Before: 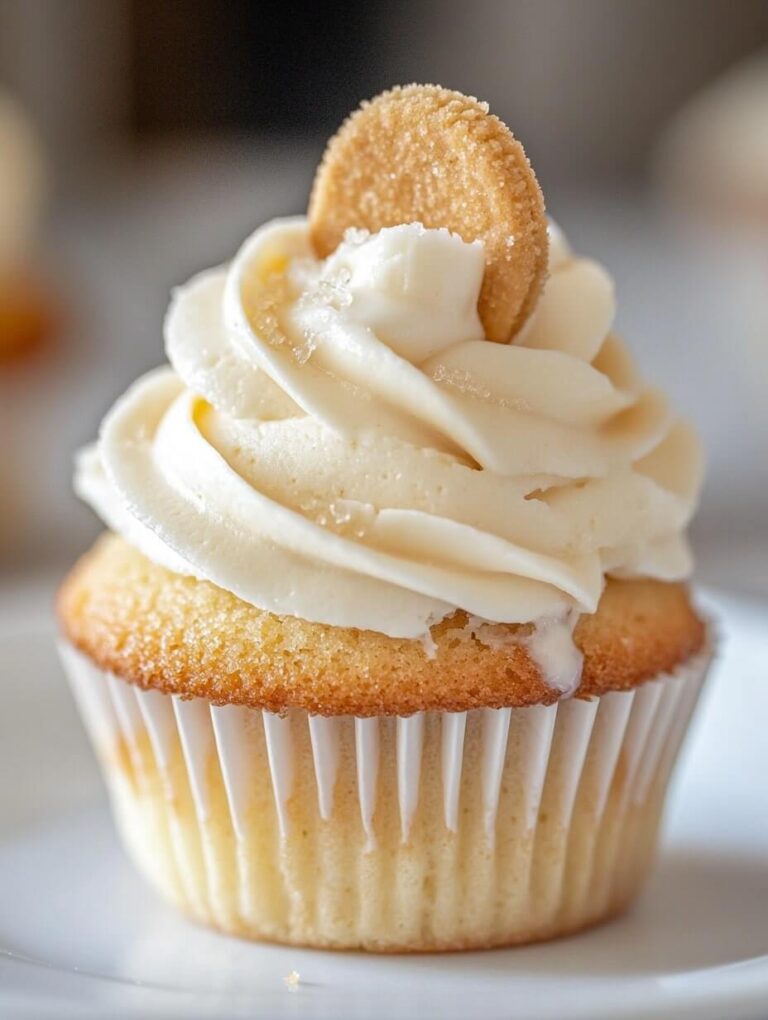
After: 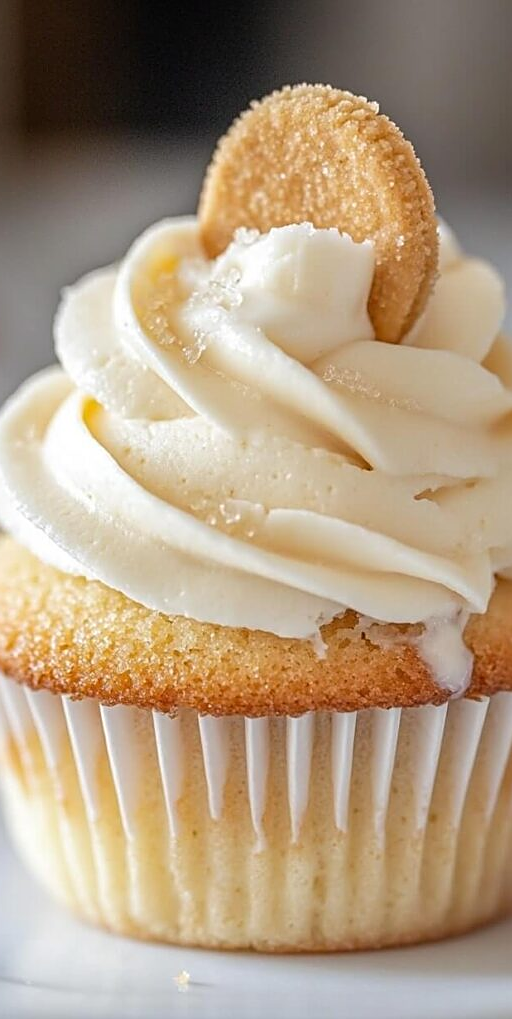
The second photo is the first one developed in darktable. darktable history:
crop and rotate: left 14.345%, right 18.947%
sharpen: radius 1.953
